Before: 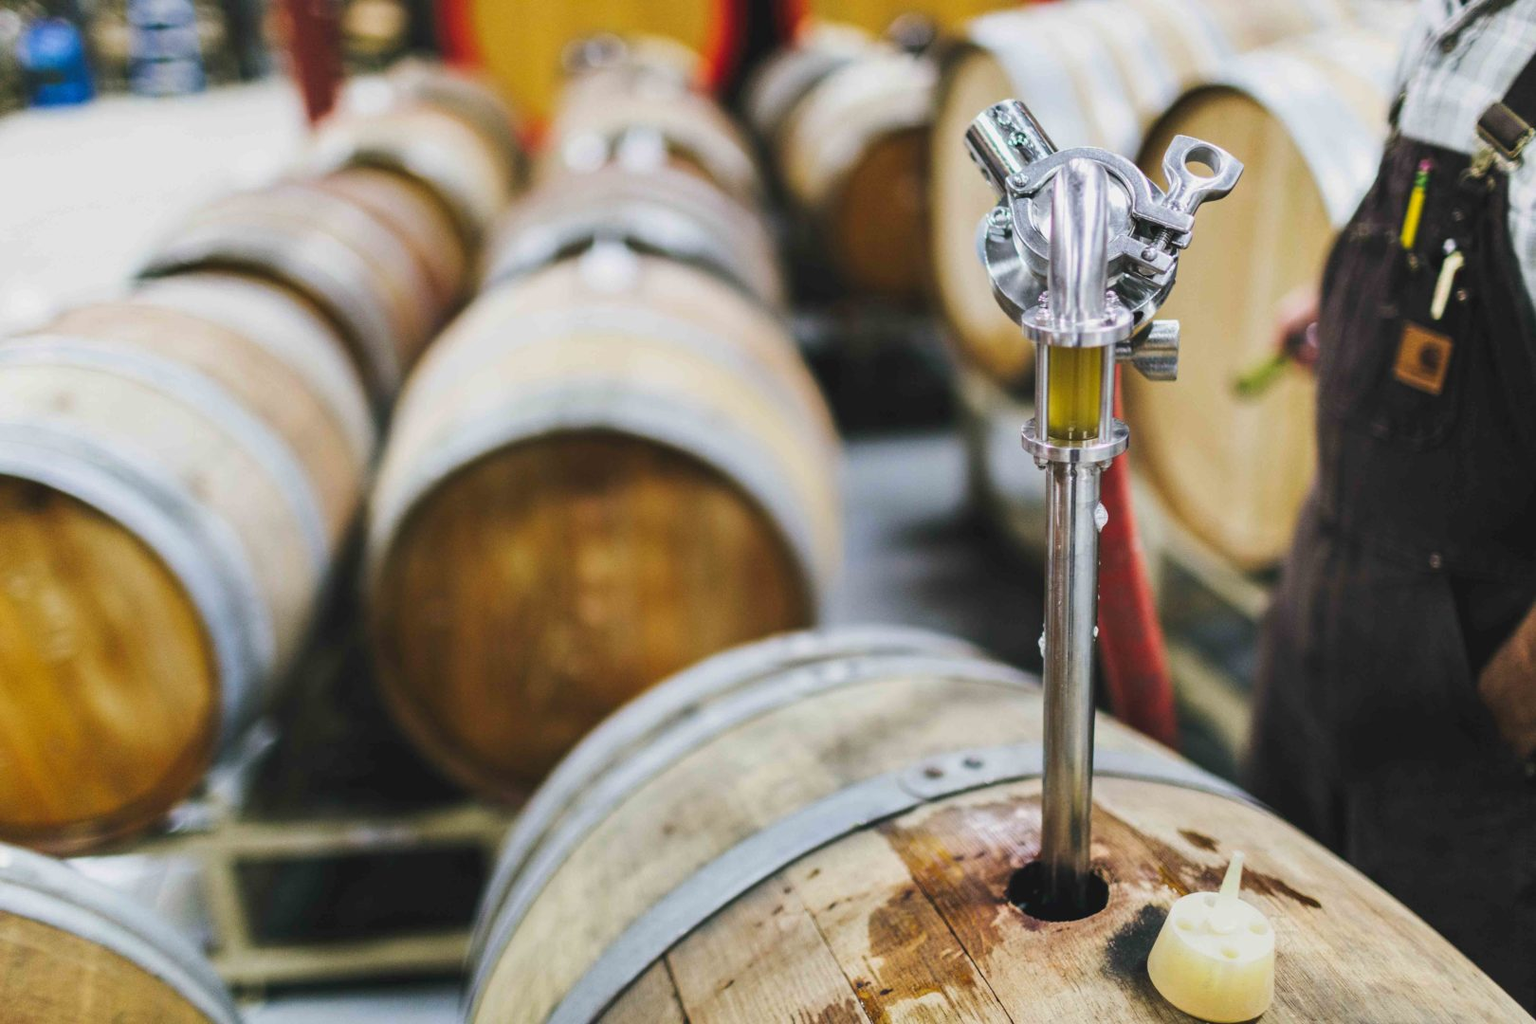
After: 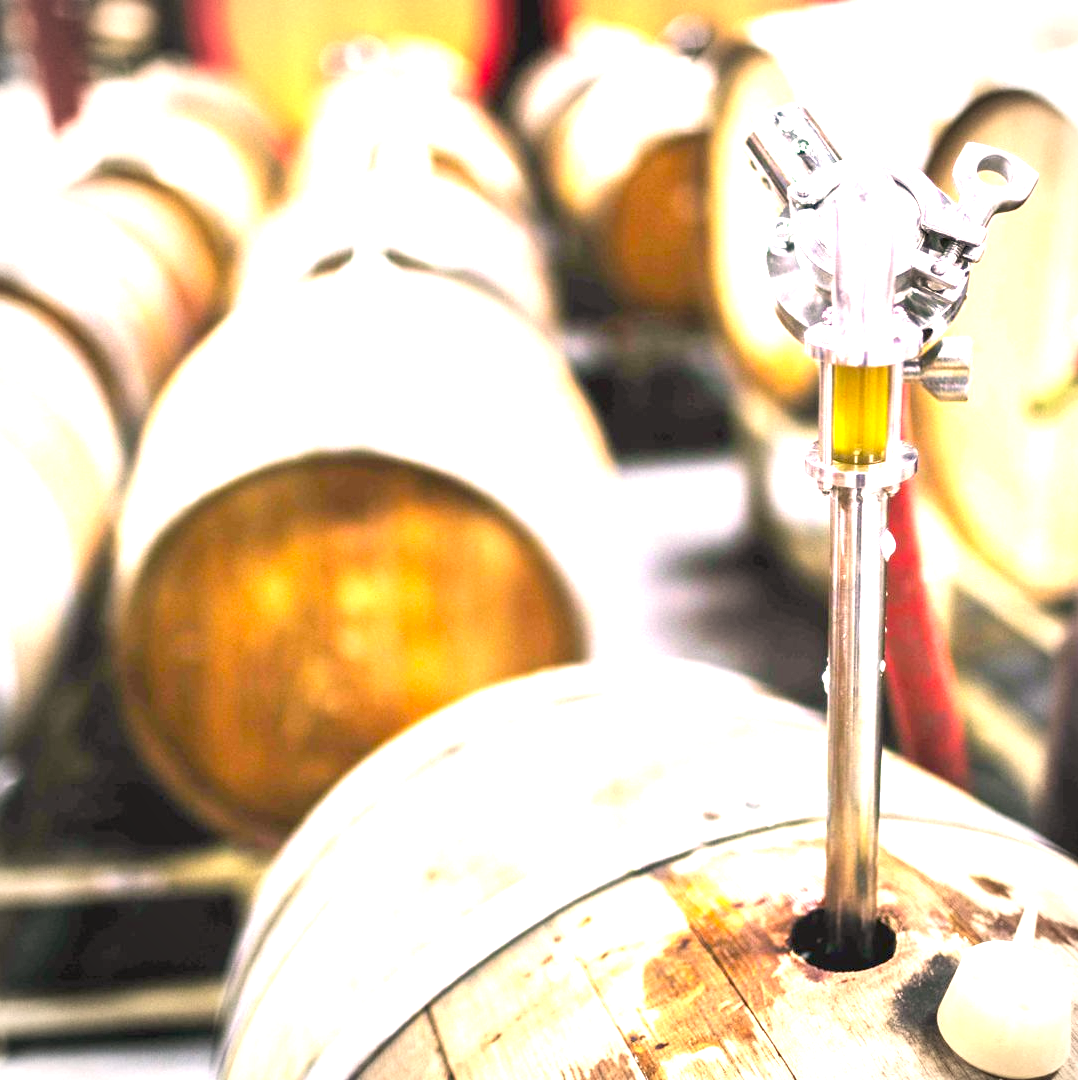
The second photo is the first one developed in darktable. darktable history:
crop: left 16.899%, right 16.556%
exposure: black level correction 0.005, exposure 2.084 EV, compensate highlight preservation false
vignetting: on, module defaults
color correction: highlights a* 11.96, highlights b* 11.58
